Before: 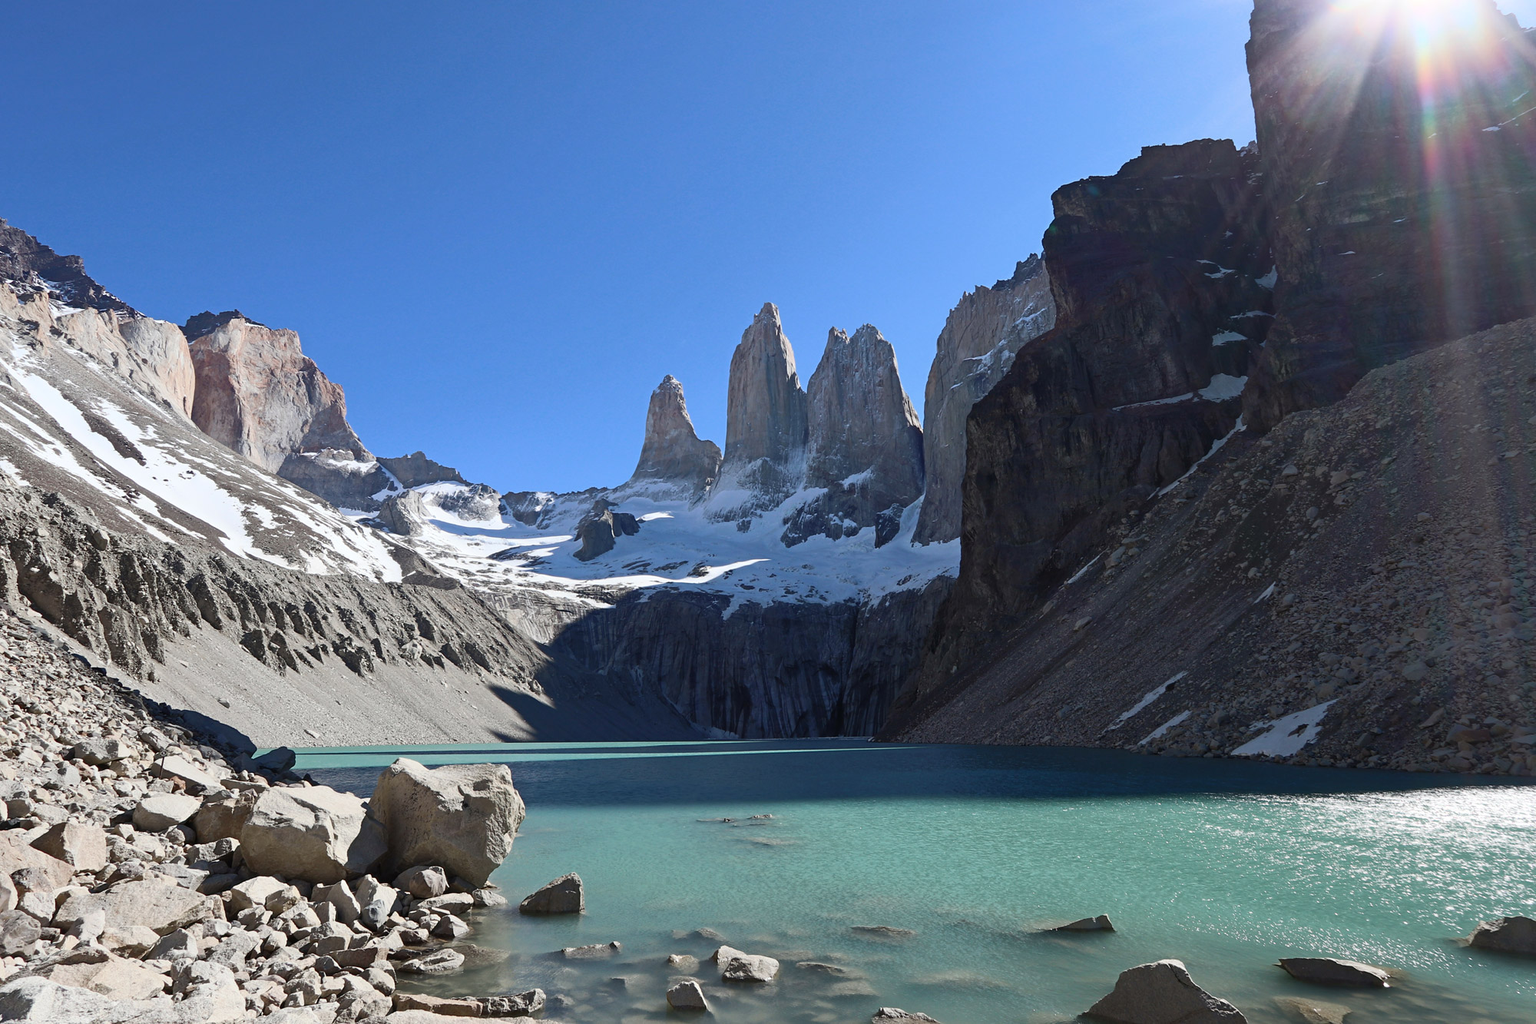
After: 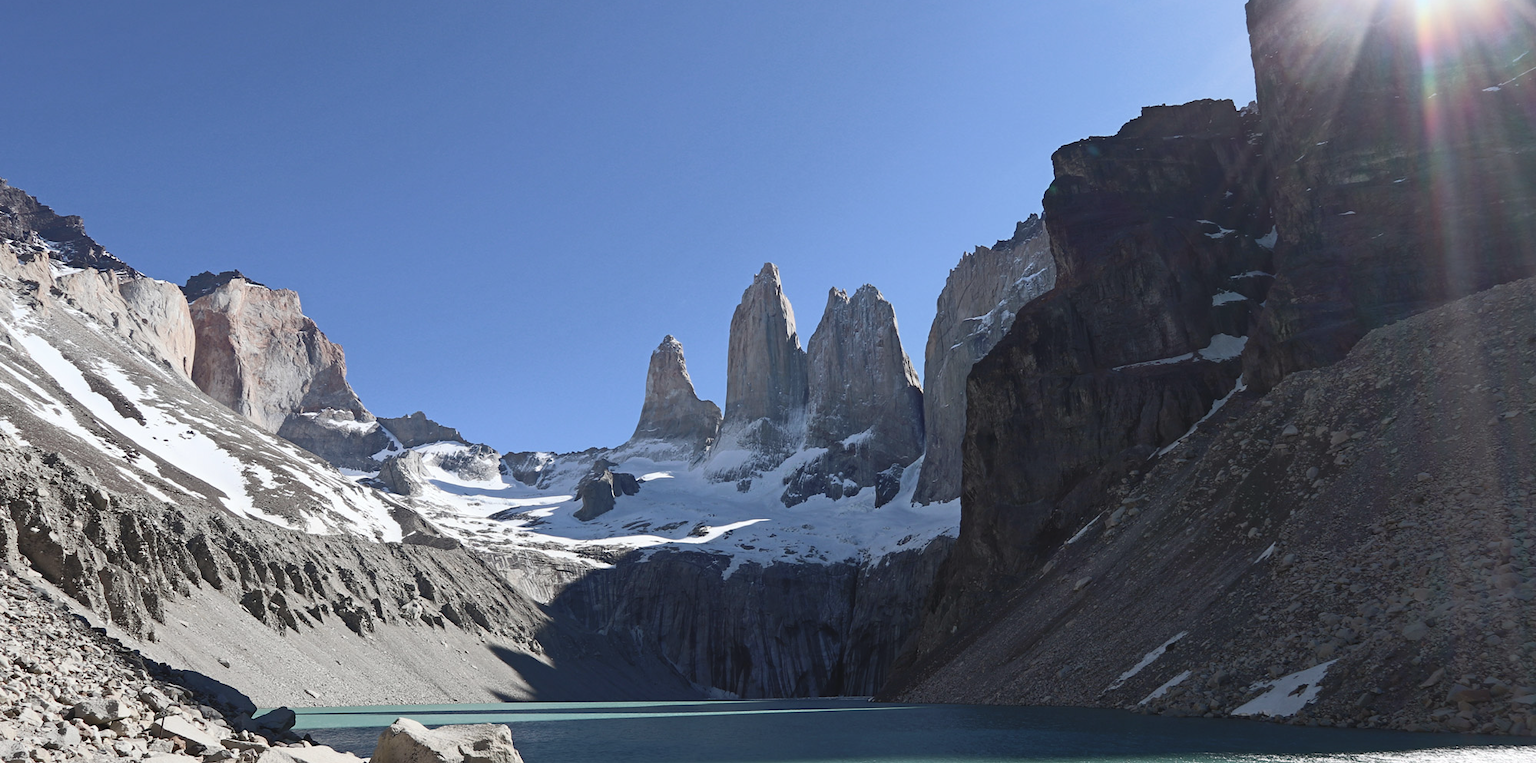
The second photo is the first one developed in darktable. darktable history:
crop: top 3.93%, bottom 21.437%
color balance rgb: global offset › luminance 0.468%, linear chroma grading › shadows -1.673%, linear chroma grading › highlights -14.285%, linear chroma grading › global chroma -9.443%, linear chroma grading › mid-tones -9.676%, perceptual saturation grading › global saturation 0.569%
